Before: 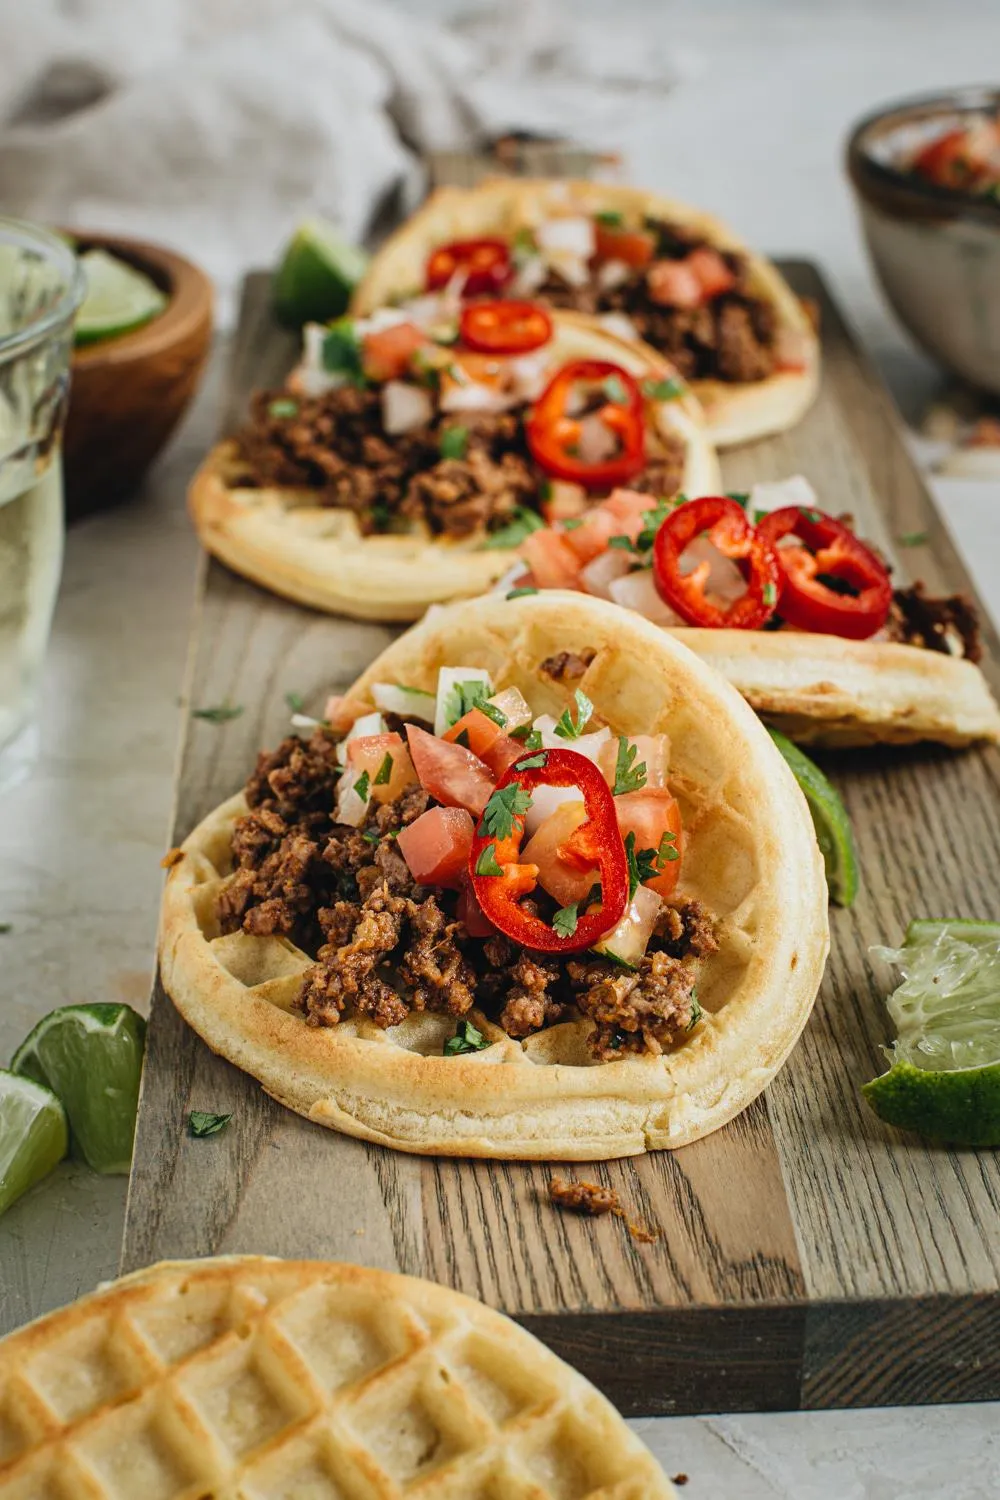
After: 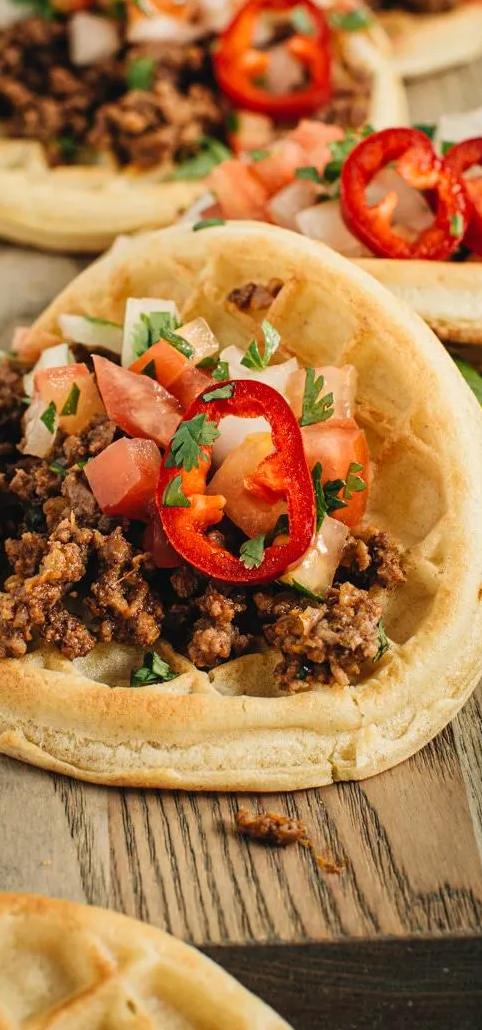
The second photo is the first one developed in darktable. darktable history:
crop: left 31.379%, top 24.658%, right 20.326%, bottom 6.628%
white balance: red 1.045, blue 0.932
